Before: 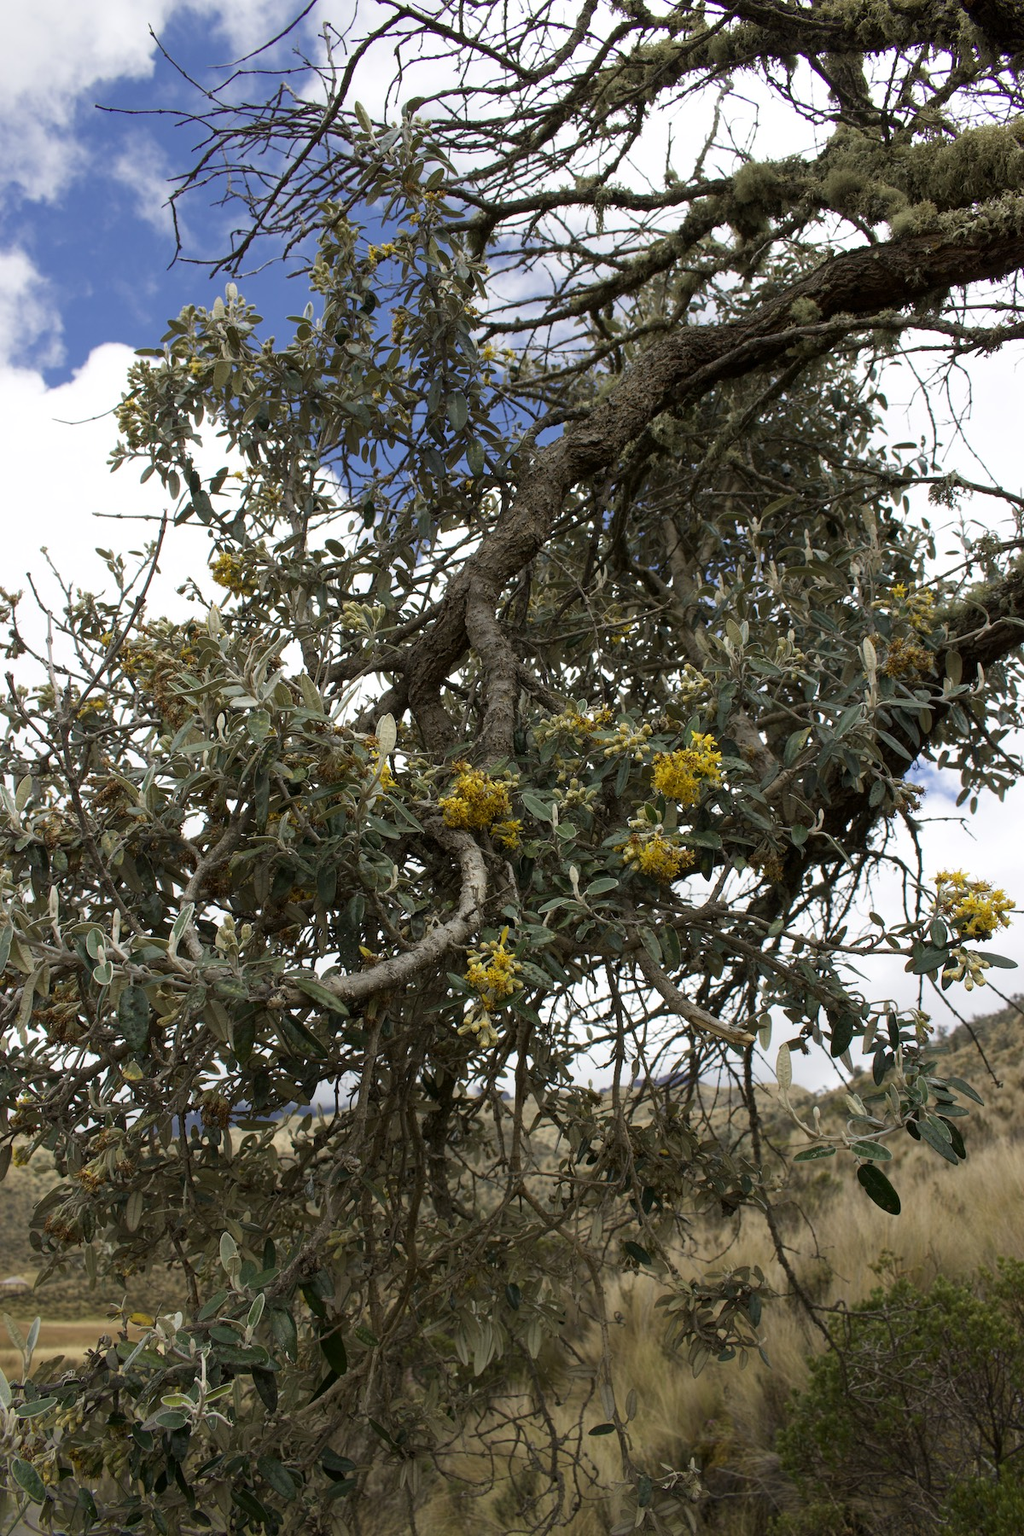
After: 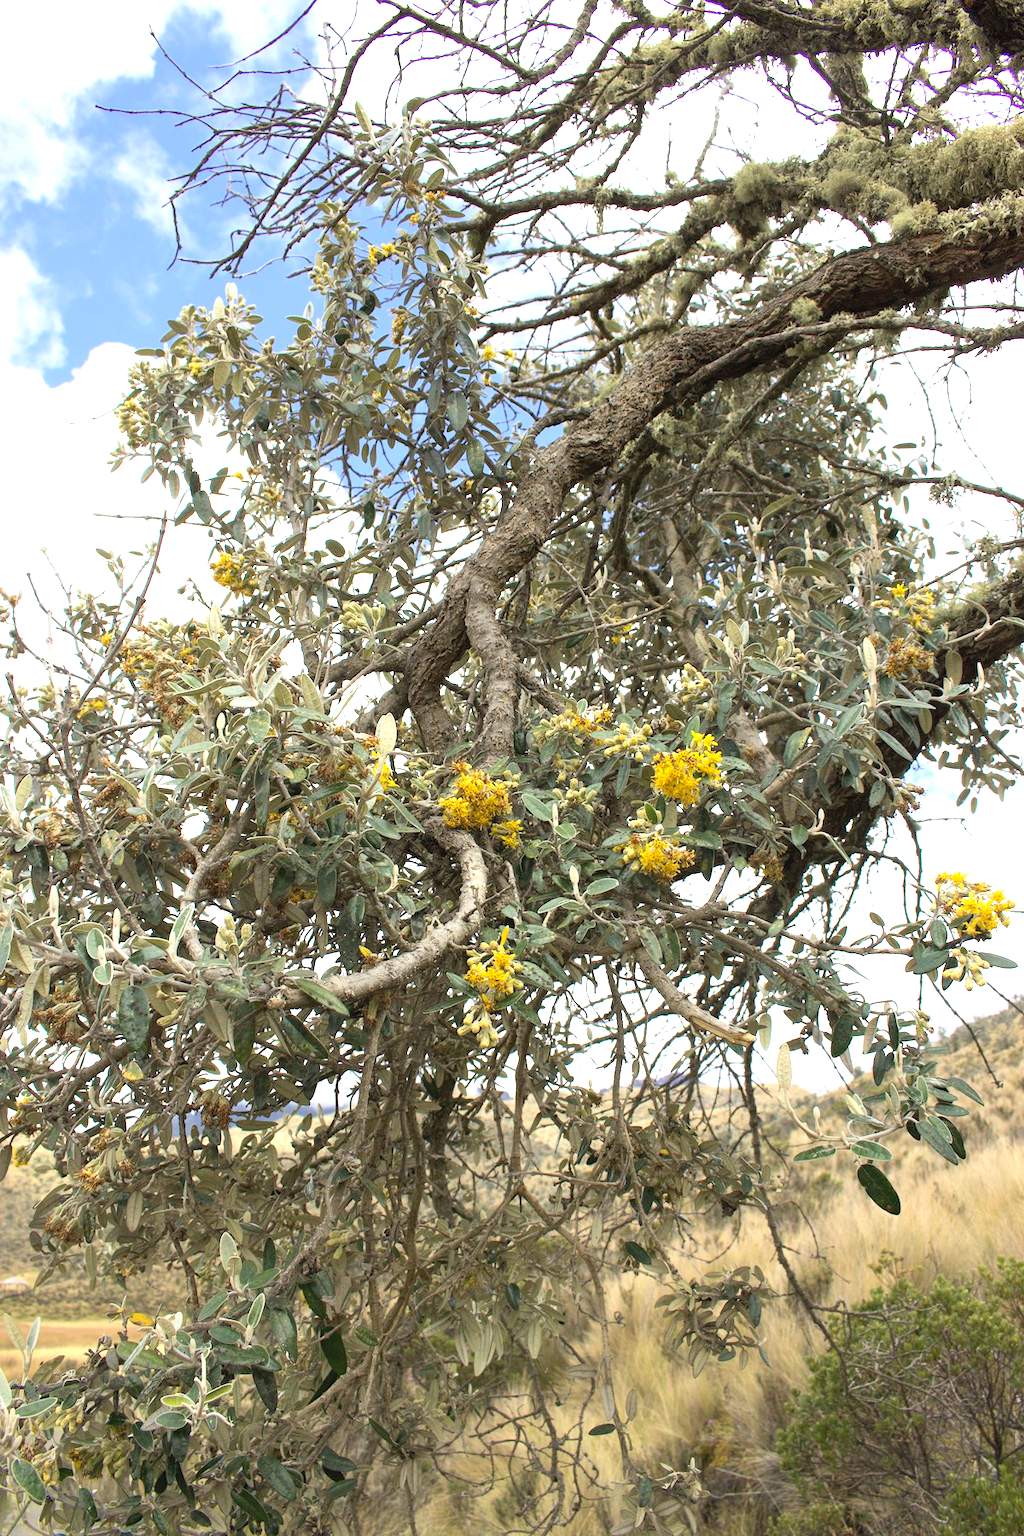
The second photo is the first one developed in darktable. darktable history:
exposure: black level correction 0, exposure 1.2 EV, compensate highlight preservation false
contrast brightness saturation: contrast 0.144, brightness 0.205
